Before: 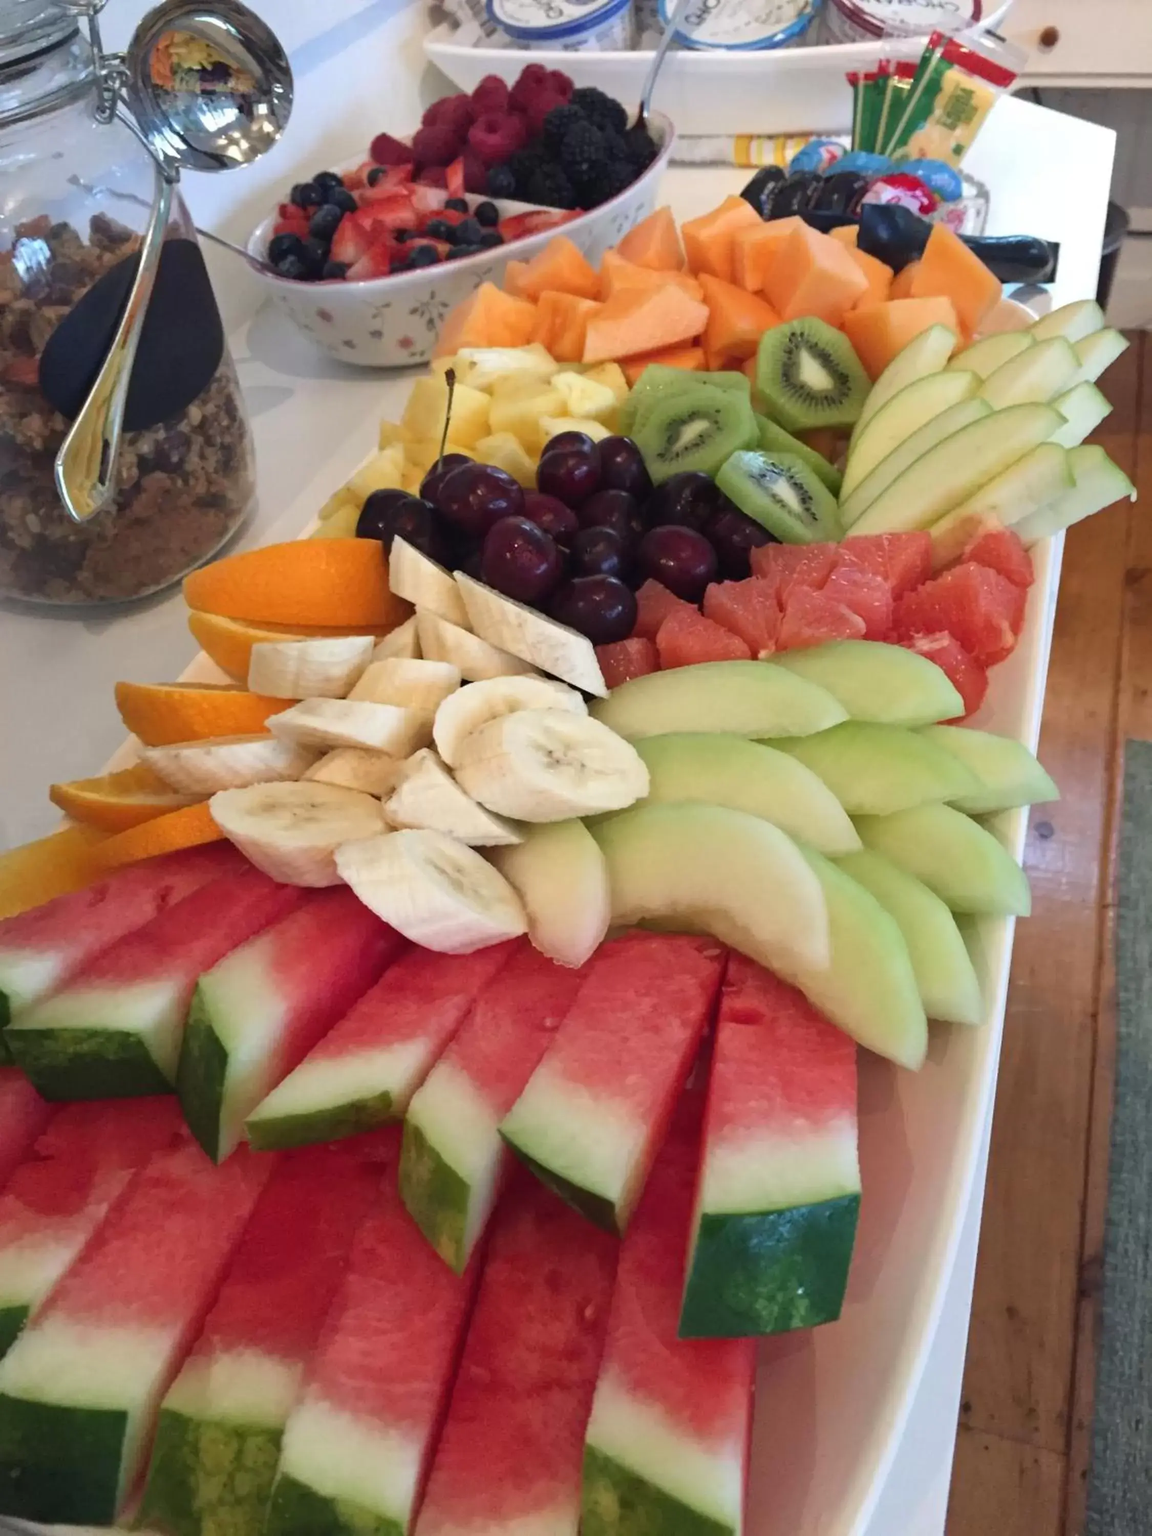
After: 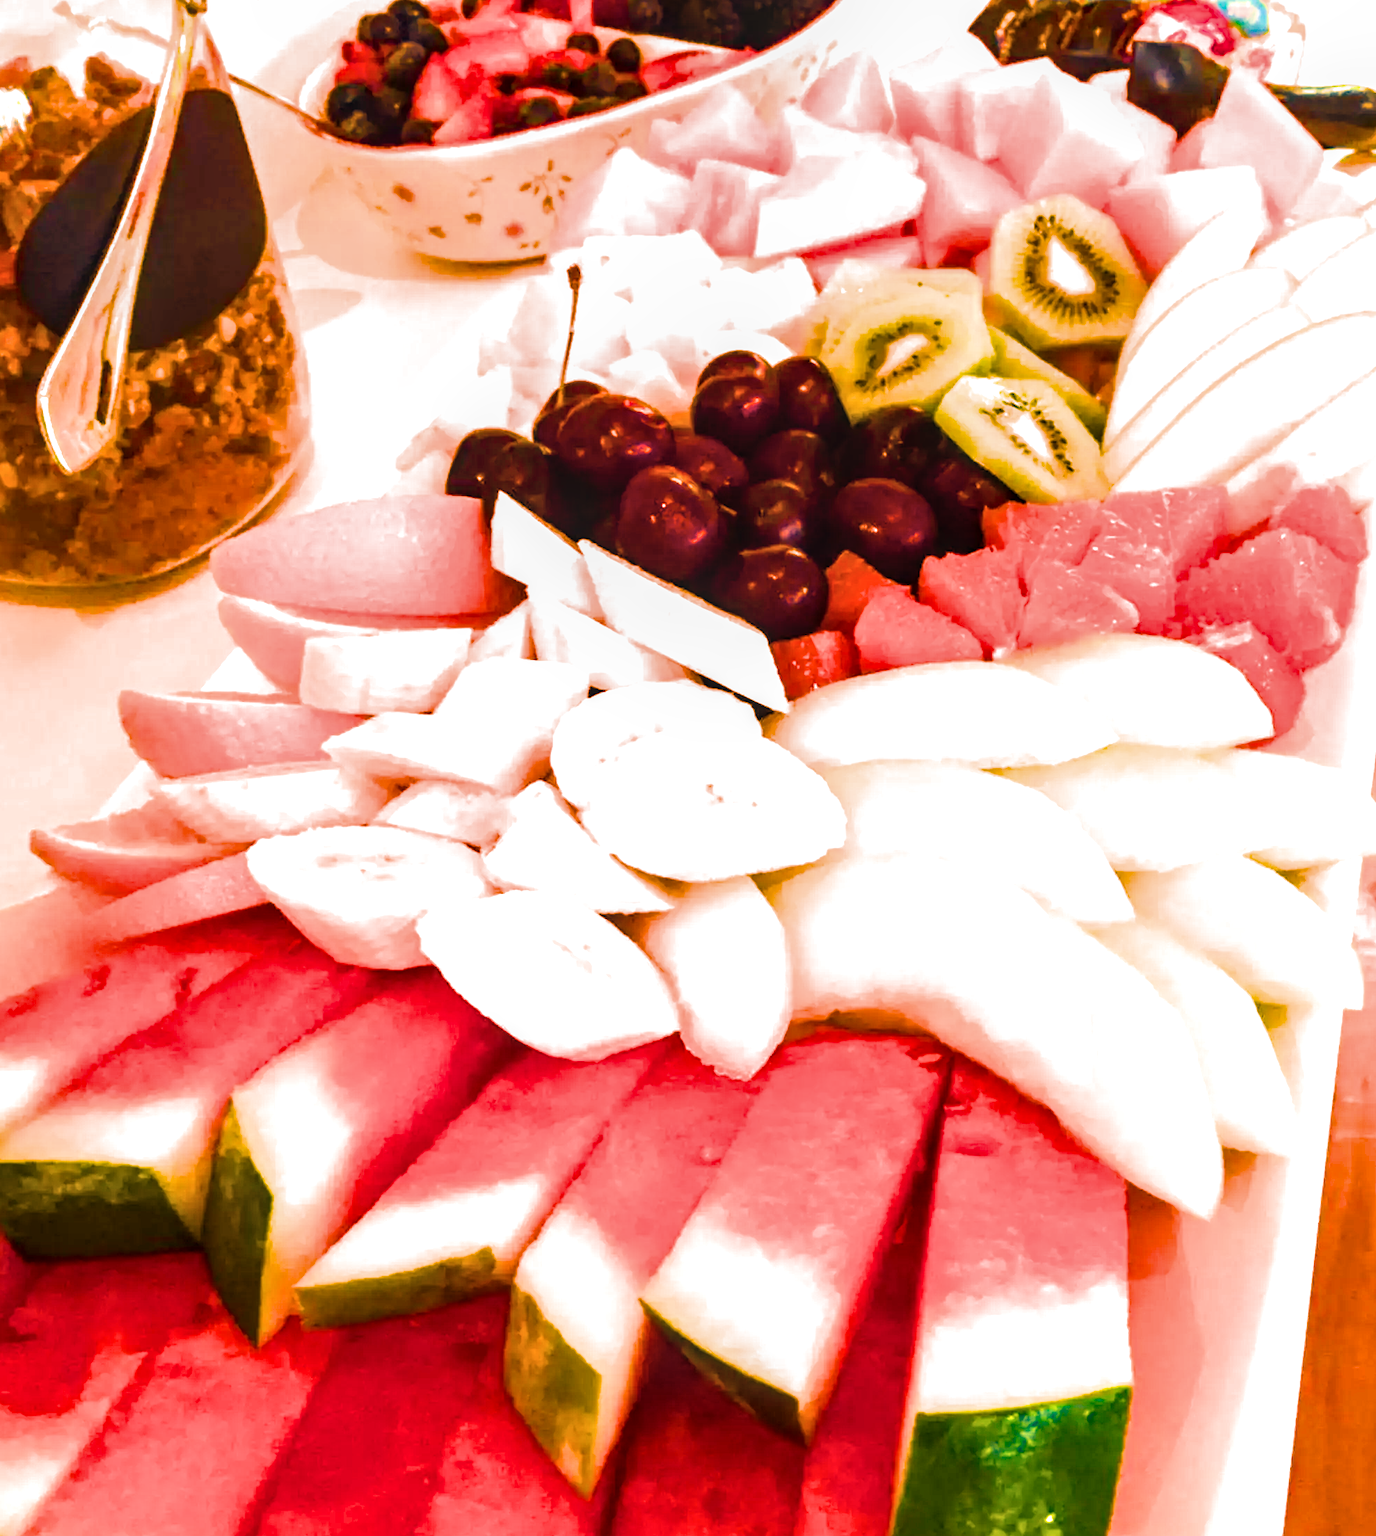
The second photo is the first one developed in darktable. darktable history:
local contrast: detail 130%
white balance: red 1.467, blue 0.684
color balance rgb: linear chroma grading › global chroma 20%, perceptual saturation grading › global saturation 65%, perceptual saturation grading › highlights 60%, perceptual saturation grading › mid-tones 50%, perceptual saturation grading › shadows 50%, perceptual brilliance grading › global brilliance 30%, perceptual brilliance grading › highlights 50%, perceptual brilliance grading › mid-tones 50%, perceptual brilliance grading › shadows -22%, global vibrance 20%
crop and rotate: left 2.425%, top 11.305%, right 9.6%, bottom 15.08%
filmic rgb: white relative exposure 3.9 EV, hardness 4.26
